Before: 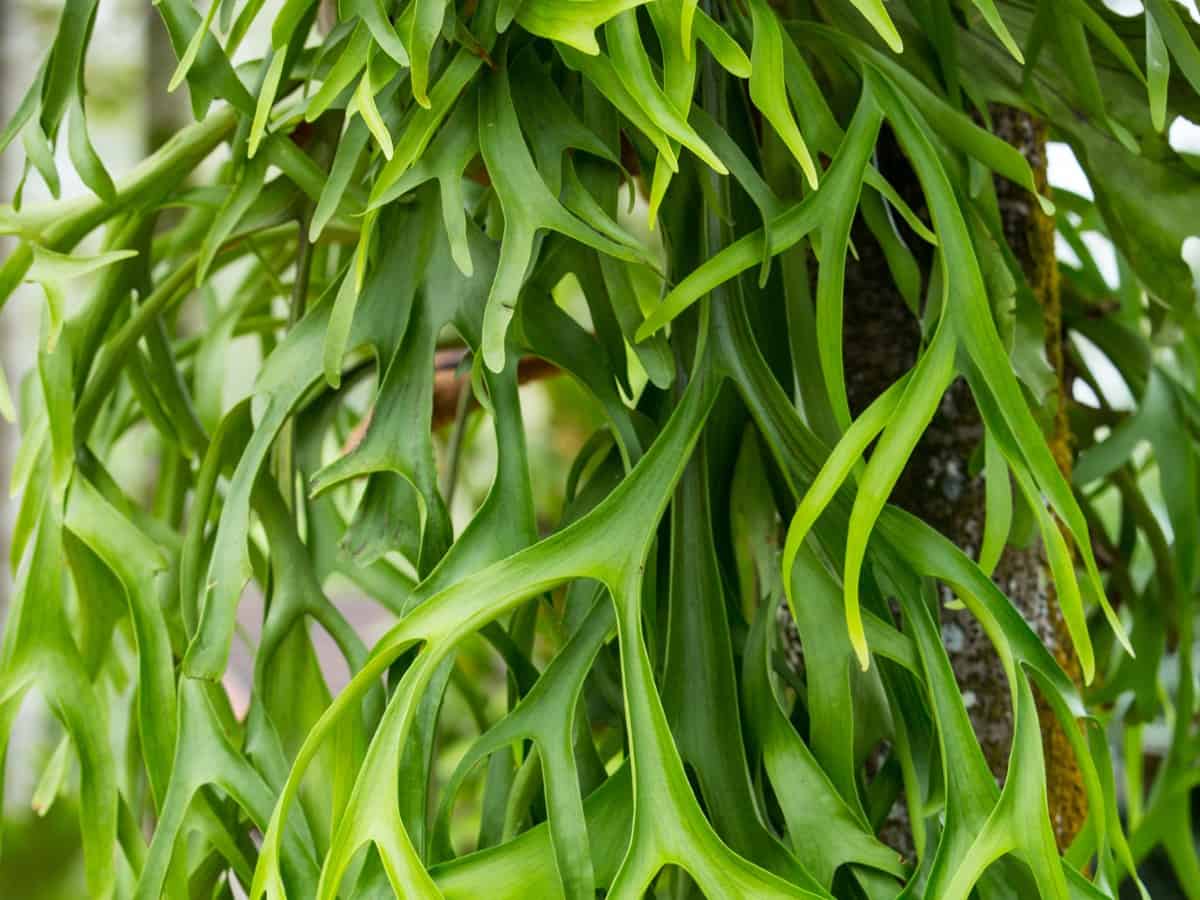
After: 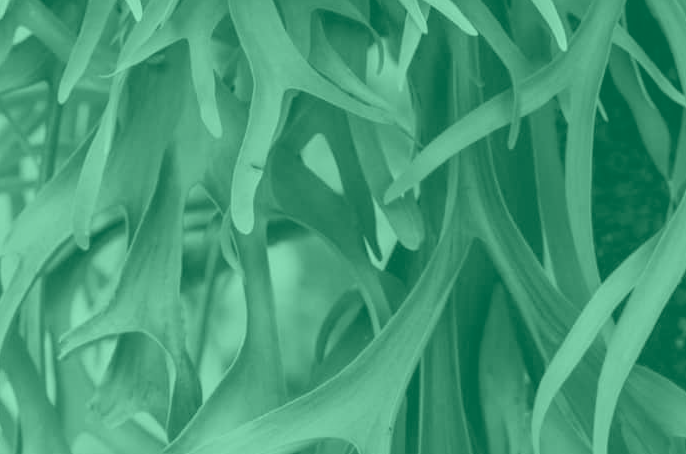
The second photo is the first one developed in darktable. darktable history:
shadows and highlights: shadows -24.28, highlights 49.77, soften with gaussian
crop: left 20.932%, top 15.471%, right 21.848%, bottom 34.081%
local contrast: mode bilateral grid, contrast 20, coarseness 50, detail 120%, midtone range 0.2
colorize: hue 147.6°, saturation 65%, lightness 21.64%
